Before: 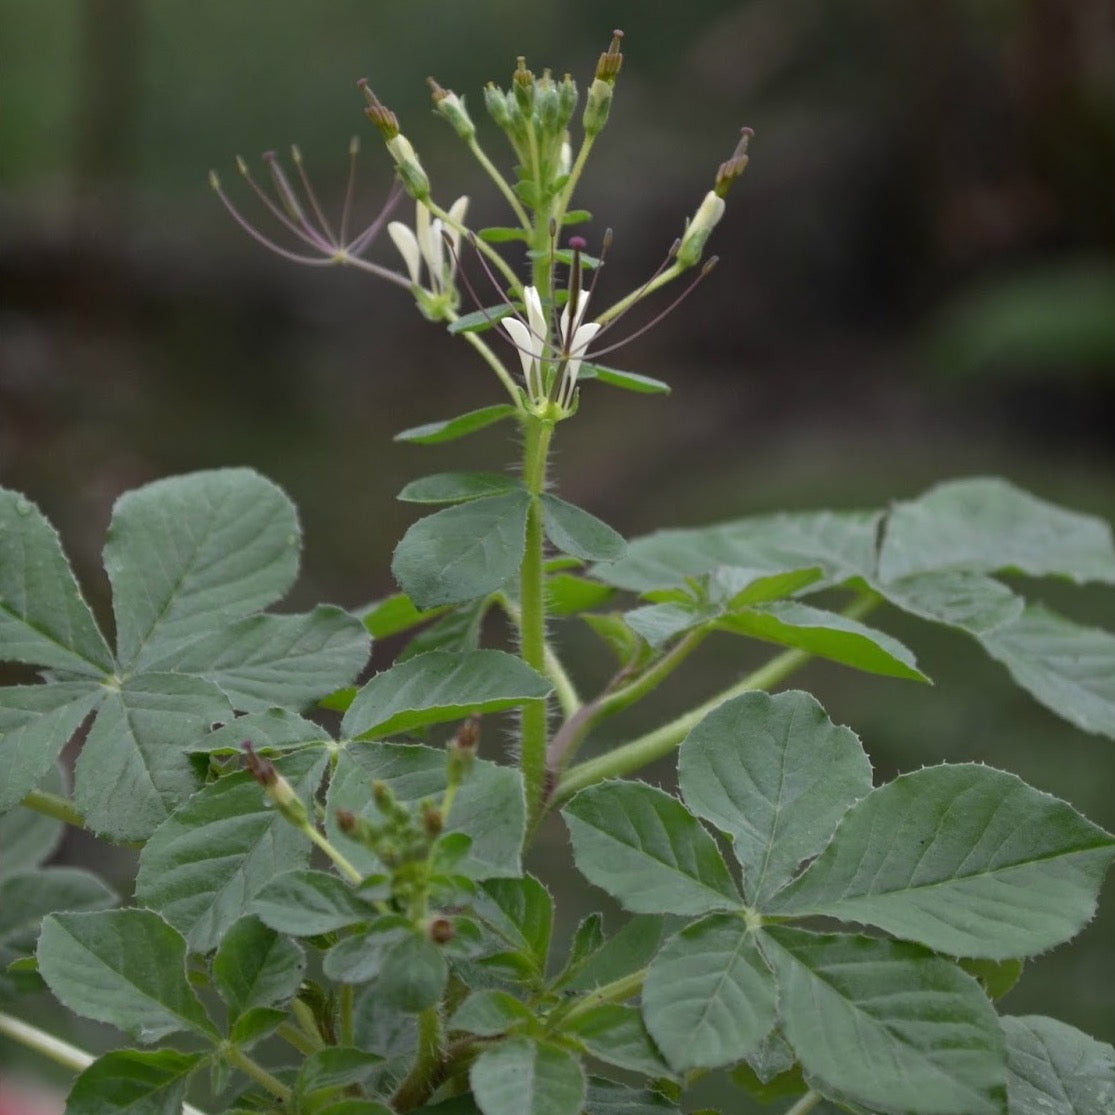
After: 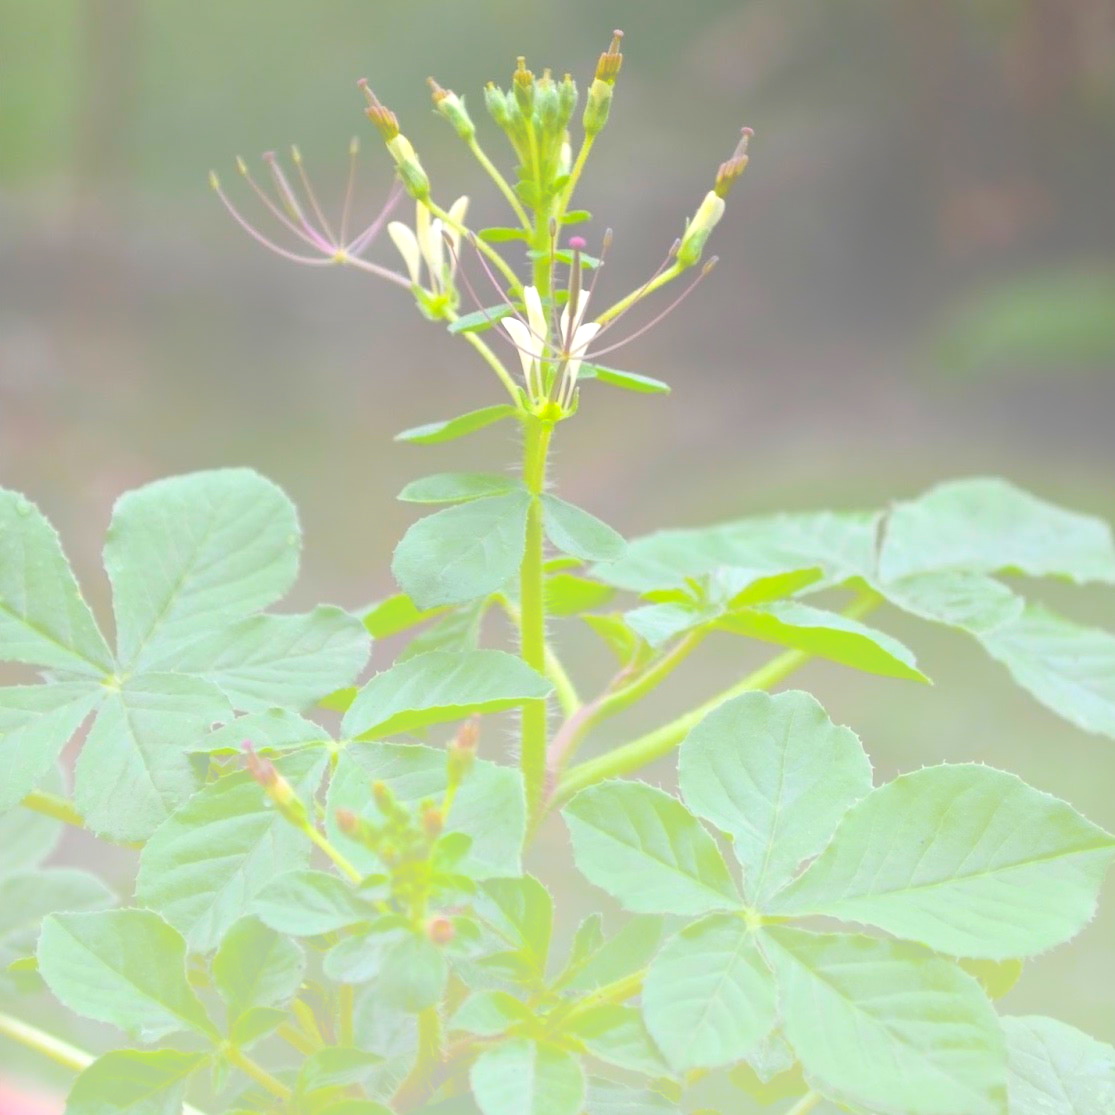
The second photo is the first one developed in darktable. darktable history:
levels: levels [0.016, 0.484, 0.953]
tone equalizer: -8 EV -0.75 EV, -7 EV -0.7 EV, -6 EV -0.6 EV, -5 EV -0.4 EV, -3 EV 0.4 EV, -2 EV 0.6 EV, -1 EV 0.7 EV, +0 EV 0.75 EV, edges refinement/feathering 500, mask exposure compensation -1.57 EV, preserve details no
color balance rgb: linear chroma grading › global chroma 15%, perceptual saturation grading › global saturation 30%
bloom: size 85%, threshold 5%, strength 85%
